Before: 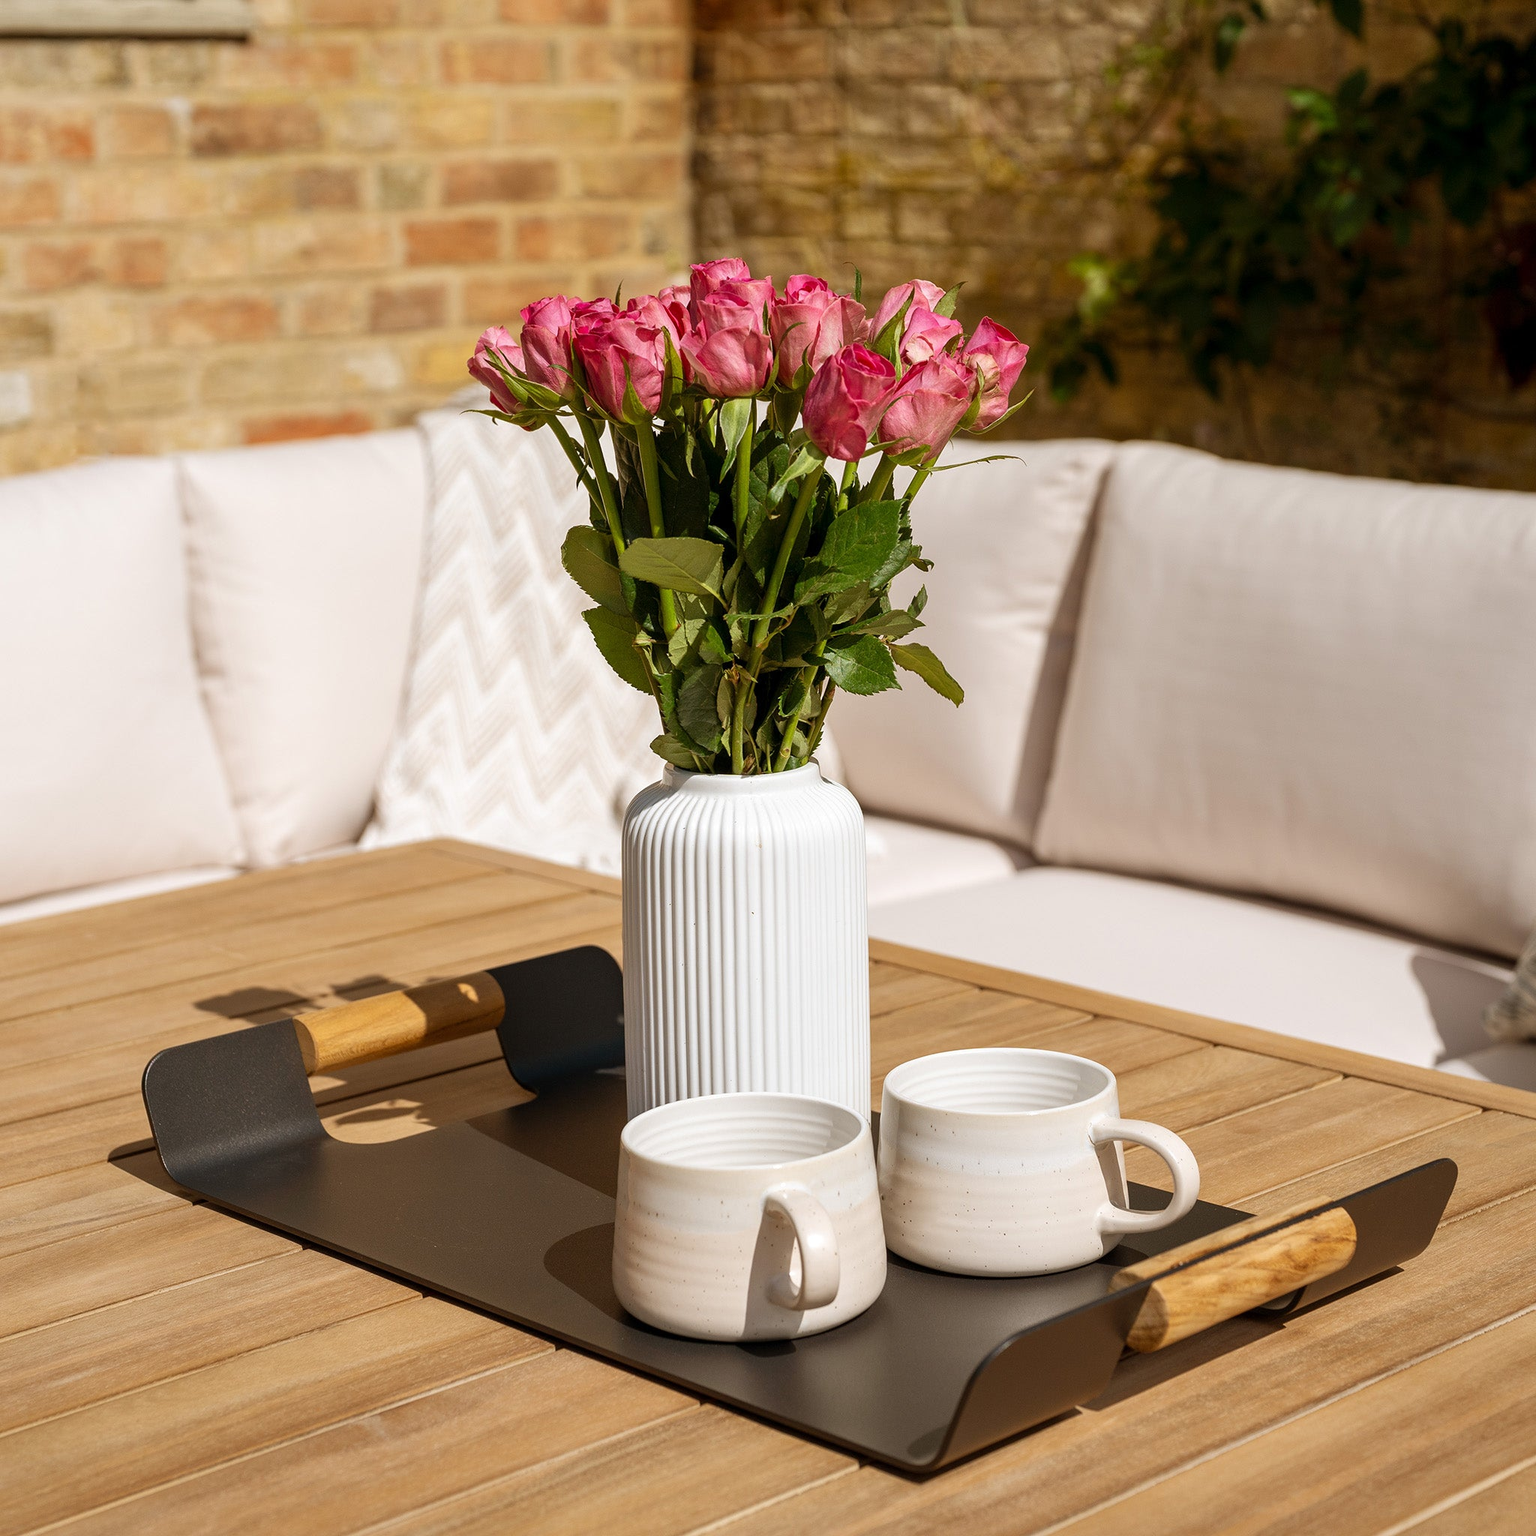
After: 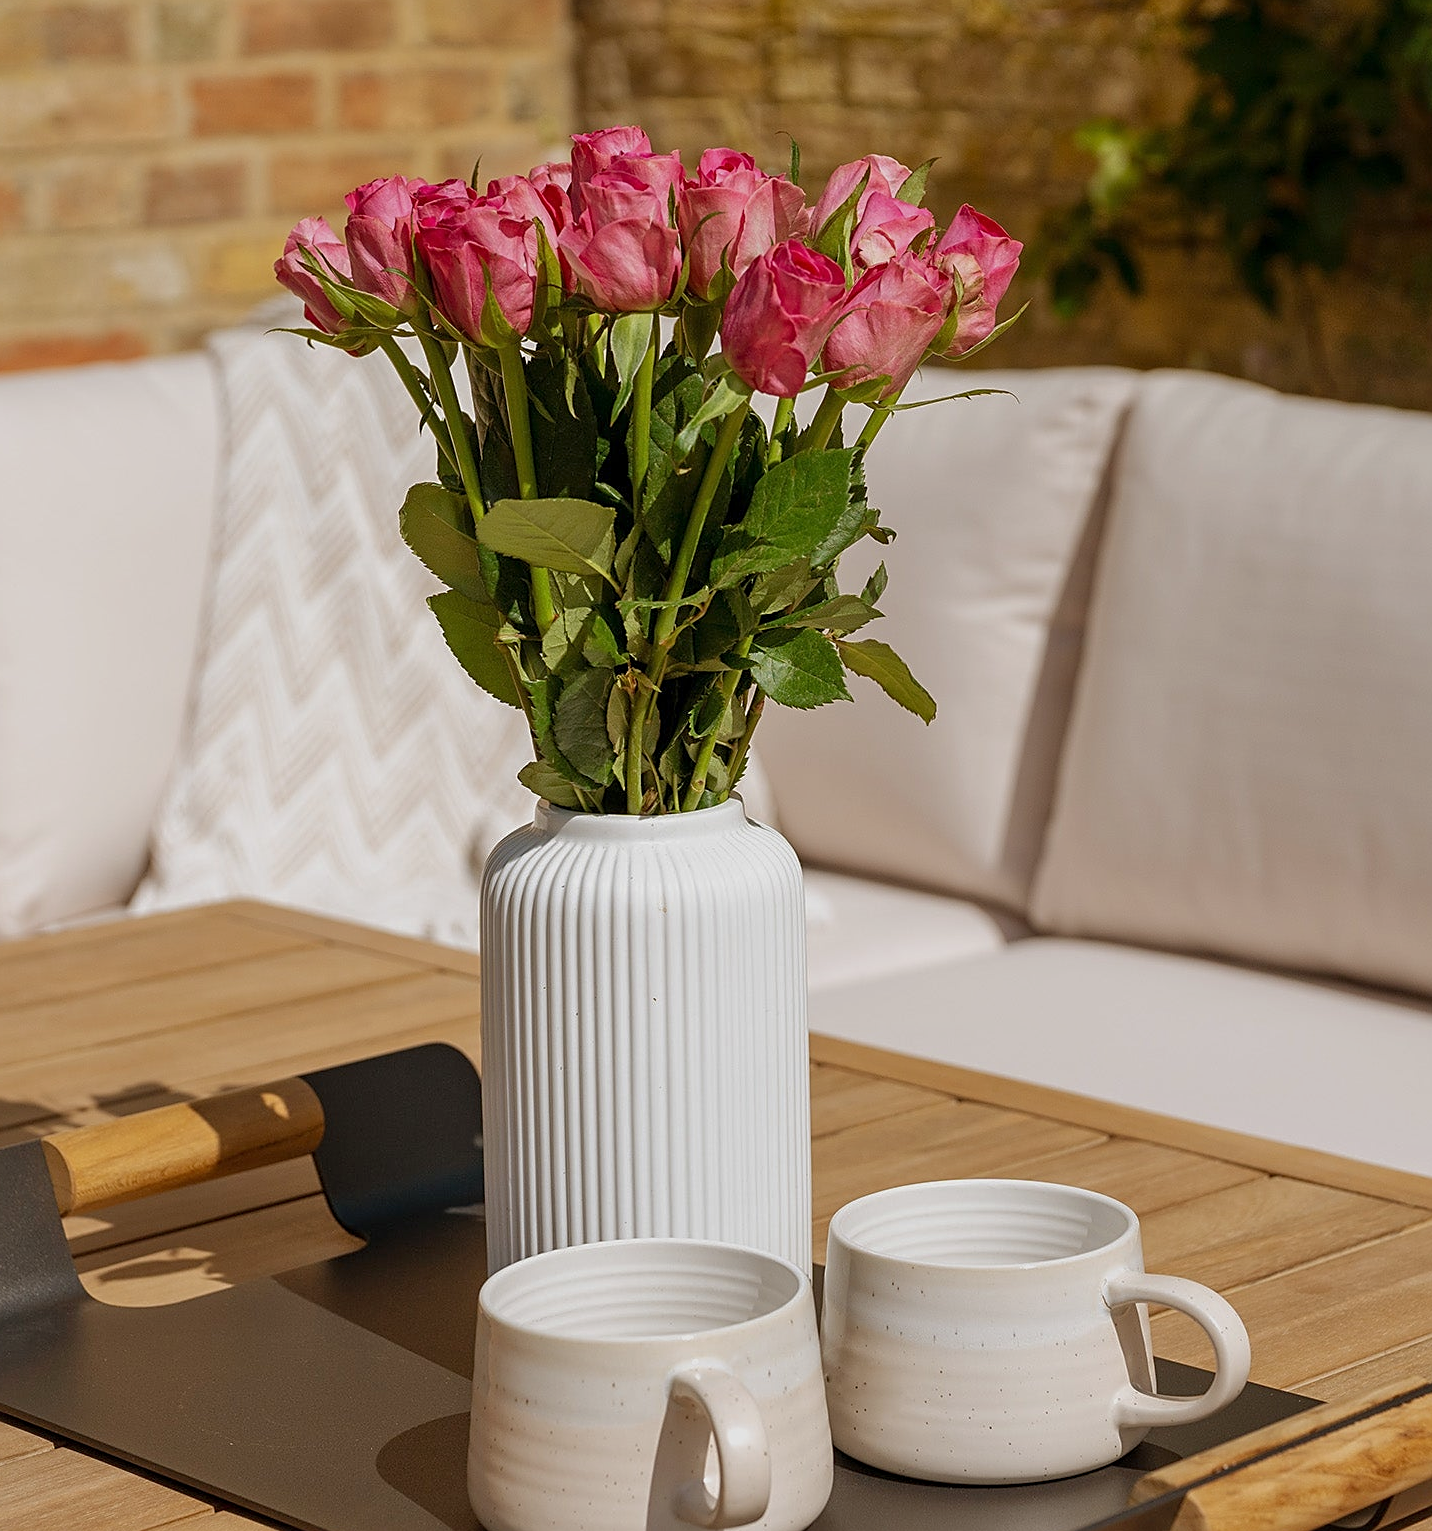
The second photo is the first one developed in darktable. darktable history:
crop and rotate: left 17.046%, top 10.659%, right 12.989%, bottom 14.553%
sharpen: on, module defaults
tone equalizer: -8 EV 0.25 EV, -7 EV 0.417 EV, -6 EV 0.417 EV, -5 EV 0.25 EV, -3 EV -0.25 EV, -2 EV -0.417 EV, -1 EV -0.417 EV, +0 EV -0.25 EV, edges refinement/feathering 500, mask exposure compensation -1.57 EV, preserve details guided filter
